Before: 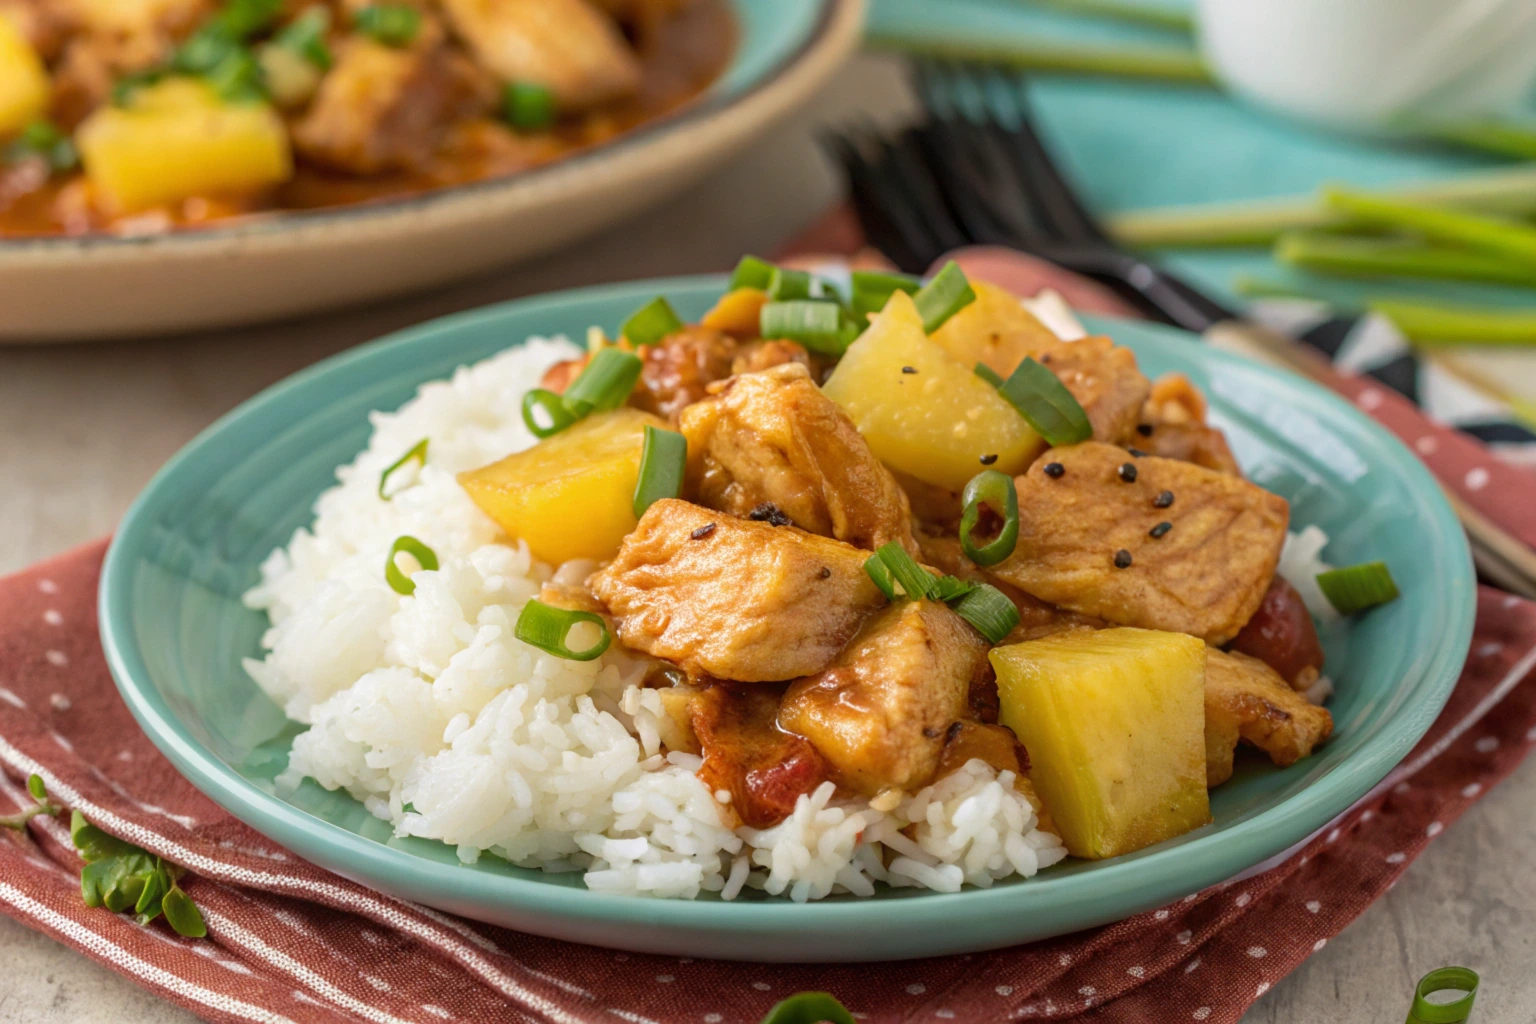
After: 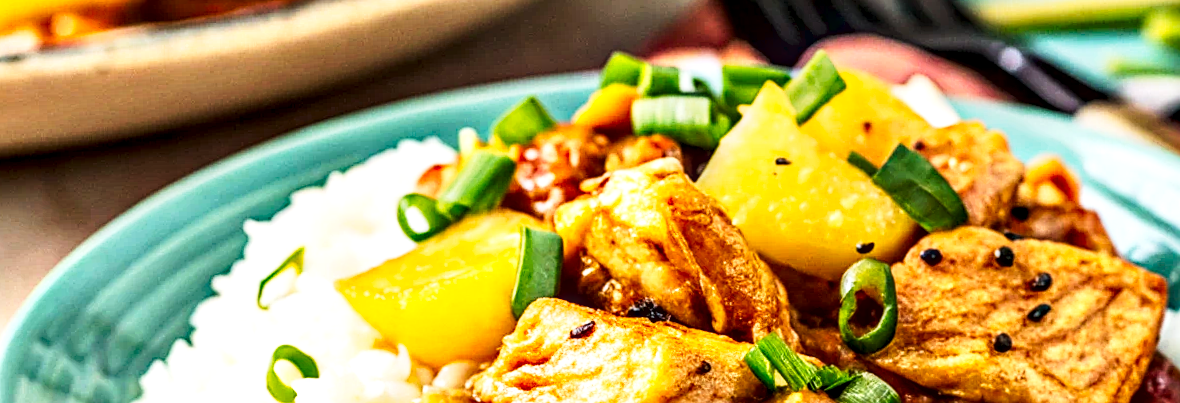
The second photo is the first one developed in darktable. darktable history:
contrast equalizer: octaves 7, y [[0.627 ×6], [0.563 ×6], [0 ×6], [0 ×6], [0 ×6]]
sharpen: on, module defaults
contrast brightness saturation: contrast 0.2, brightness 0.16, saturation 0.22
tone curve: curves: ch0 [(0, 0) (0.003, 0.011) (0.011, 0.019) (0.025, 0.03) (0.044, 0.045) (0.069, 0.061) (0.1, 0.085) (0.136, 0.119) (0.177, 0.159) (0.224, 0.205) (0.277, 0.261) (0.335, 0.329) (0.399, 0.407) (0.468, 0.508) (0.543, 0.606) (0.623, 0.71) (0.709, 0.815) (0.801, 0.903) (0.898, 0.957) (1, 1)], preserve colors none
local contrast: highlights 20%, detail 150%
rotate and perspective: rotation -2°, crop left 0.022, crop right 0.978, crop top 0.049, crop bottom 0.951
crop: left 7.036%, top 18.398%, right 14.379%, bottom 40.043%
